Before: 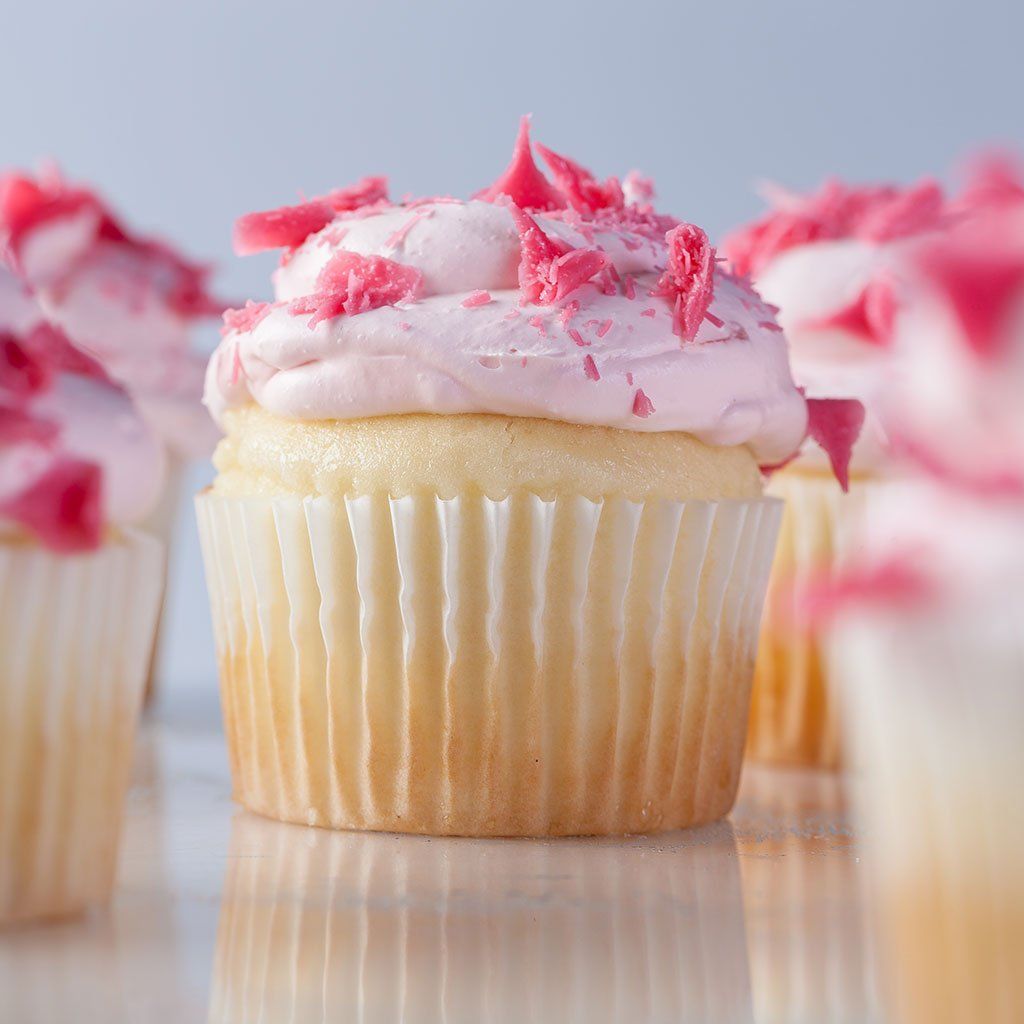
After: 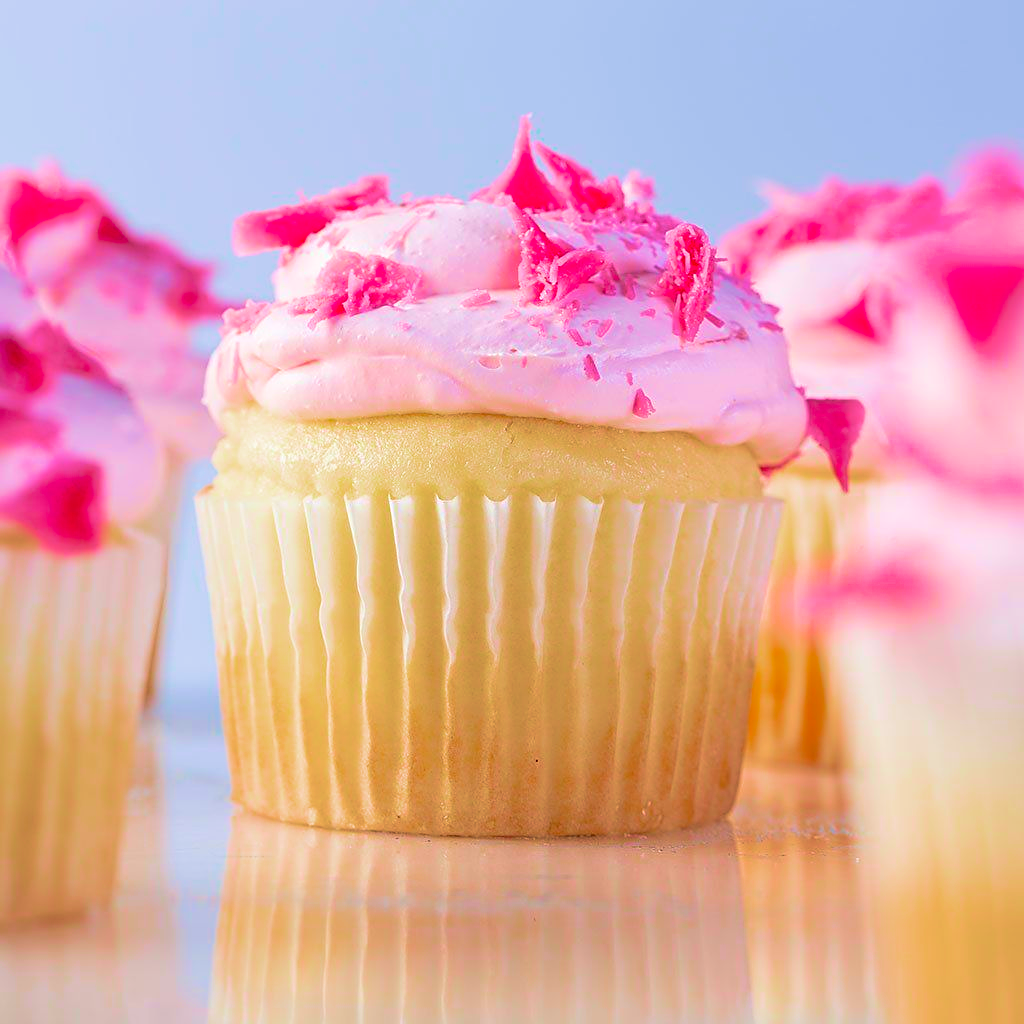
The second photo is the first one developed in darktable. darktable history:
sharpen: on, module defaults
contrast brightness saturation: contrast 0.067, brightness 0.176, saturation 0.409
color zones: curves: ch0 [(0.018, 0.548) (0.197, 0.654) (0.425, 0.447) (0.605, 0.658) (0.732, 0.579)]; ch1 [(0.105, 0.531) (0.224, 0.531) (0.386, 0.39) (0.618, 0.456) (0.732, 0.456) (0.956, 0.421)]; ch2 [(0.039, 0.583) (0.215, 0.465) (0.399, 0.544) (0.465, 0.548) (0.614, 0.447) (0.724, 0.43) (0.882, 0.623) (0.956, 0.632)], mix -122.93%
velvia: strength 75%
